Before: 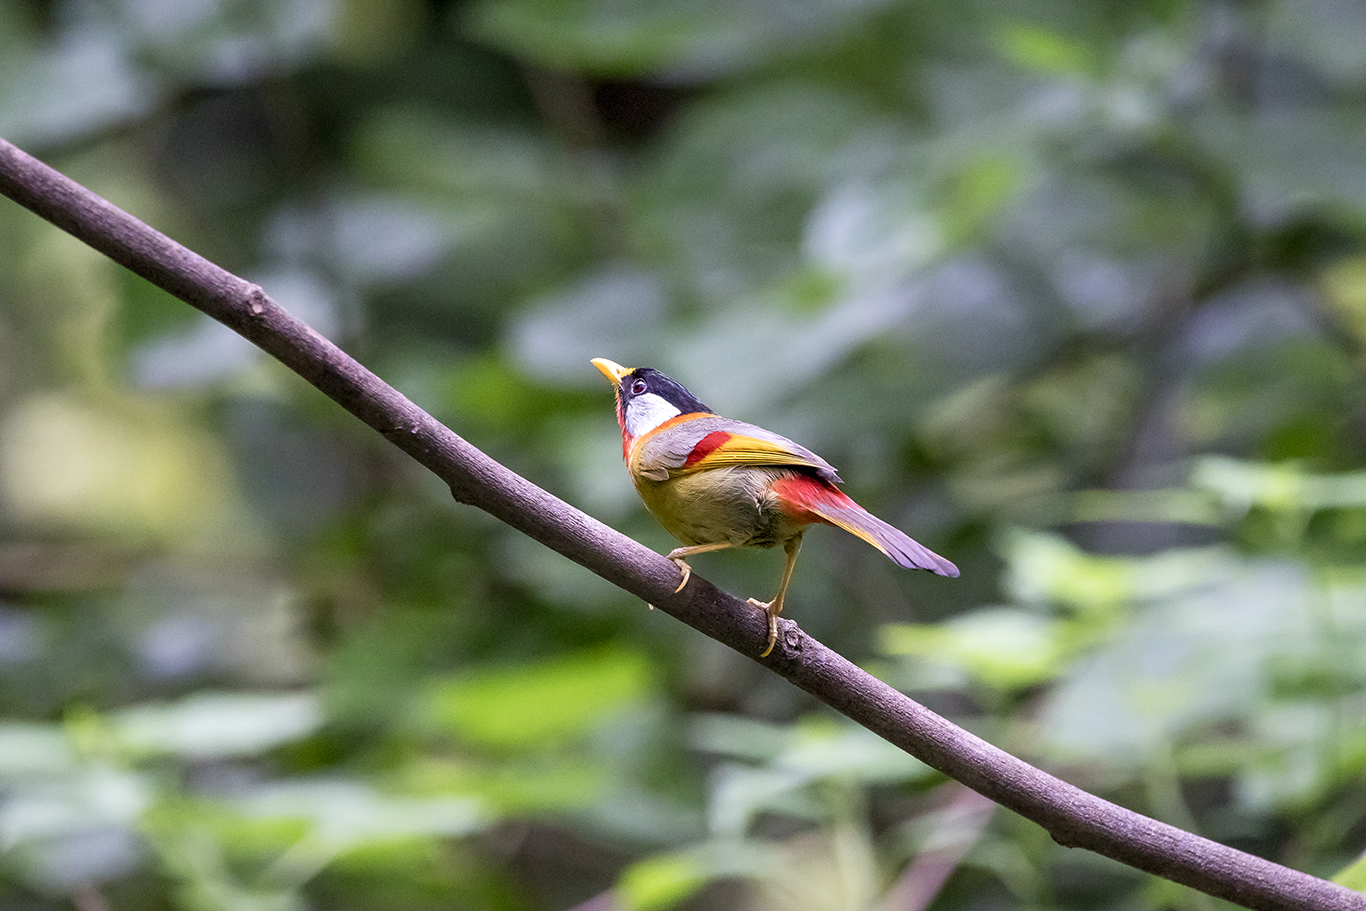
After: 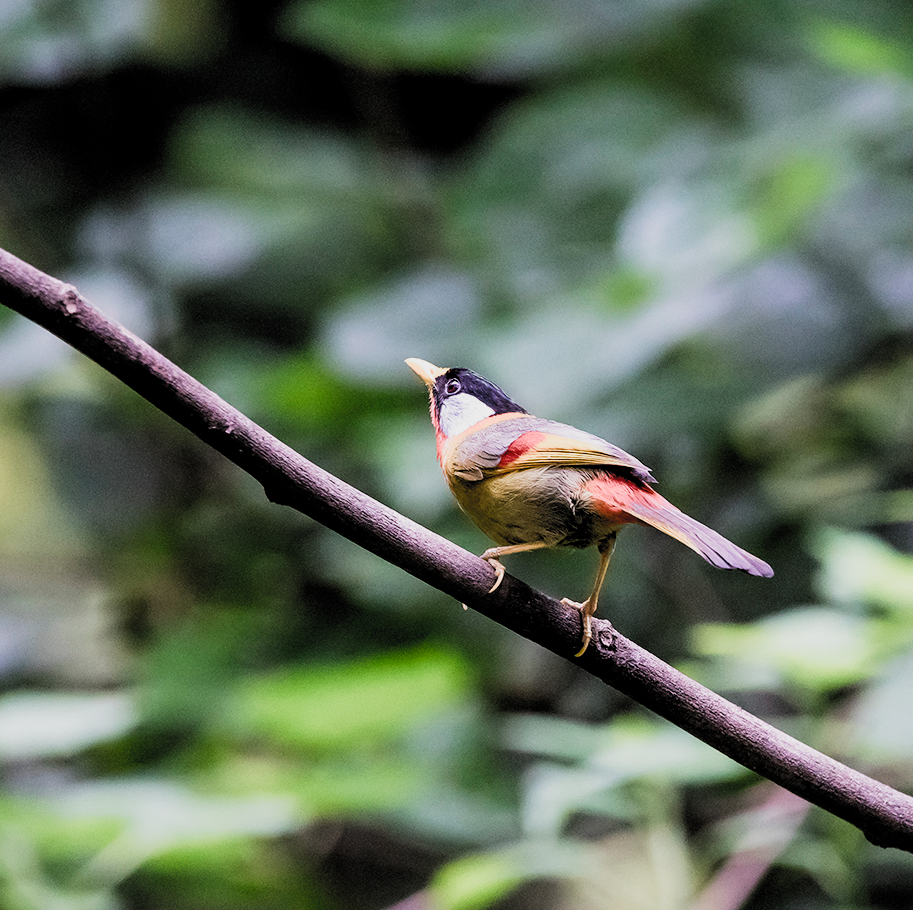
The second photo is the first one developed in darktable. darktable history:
filmic rgb: black relative exposure -3.97 EV, white relative exposure 3 EV, hardness 3, contrast 1.397, color science v5 (2021), contrast in shadows safe, contrast in highlights safe
crop and rotate: left 13.629%, right 19.474%
